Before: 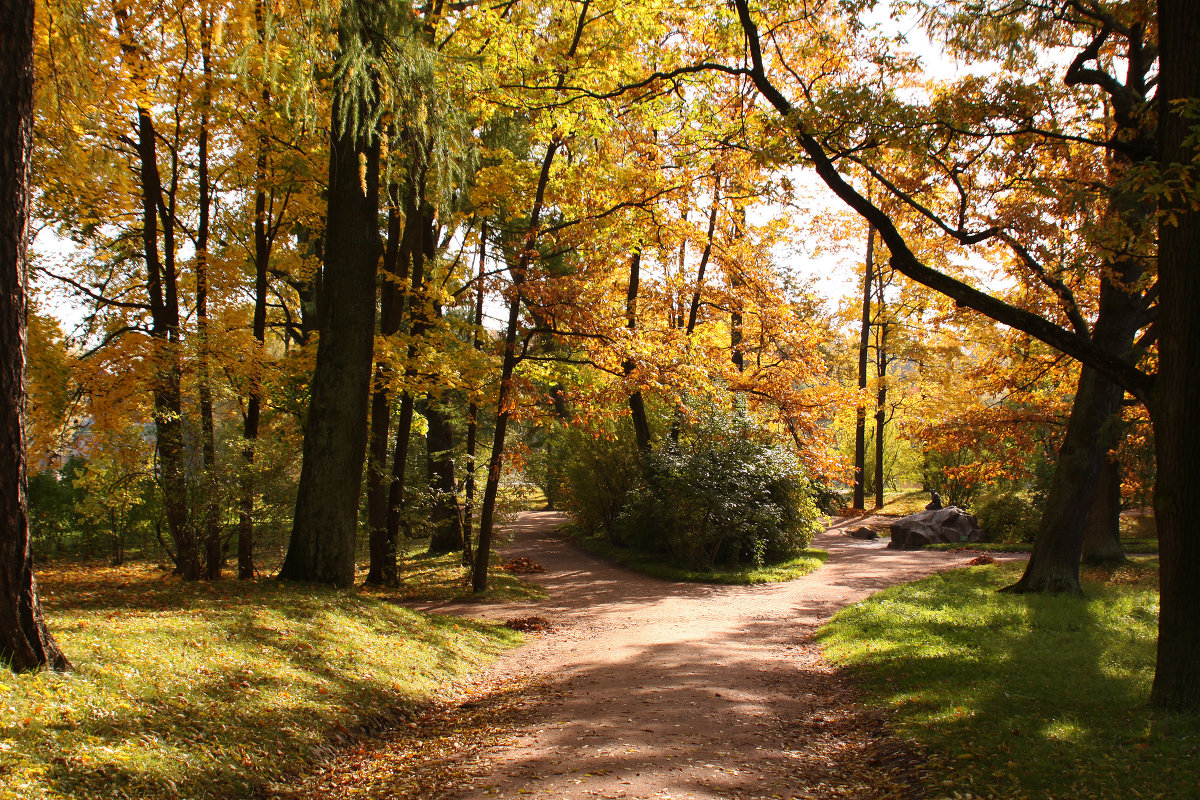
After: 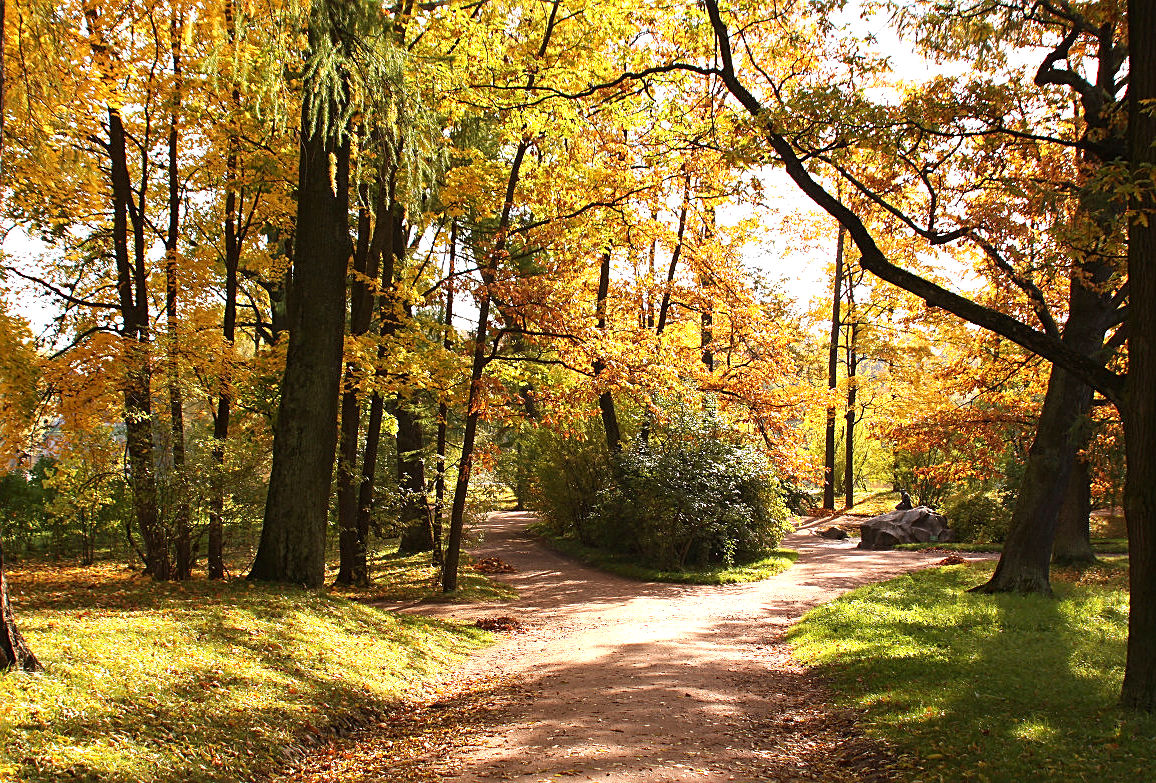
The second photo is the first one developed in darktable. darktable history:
crop and rotate: left 2.532%, right 1.088%, bottom 2.06%
exposure: exposure 0.63 EV, compensate highlight preservation false
sharpen: on, module defaults
